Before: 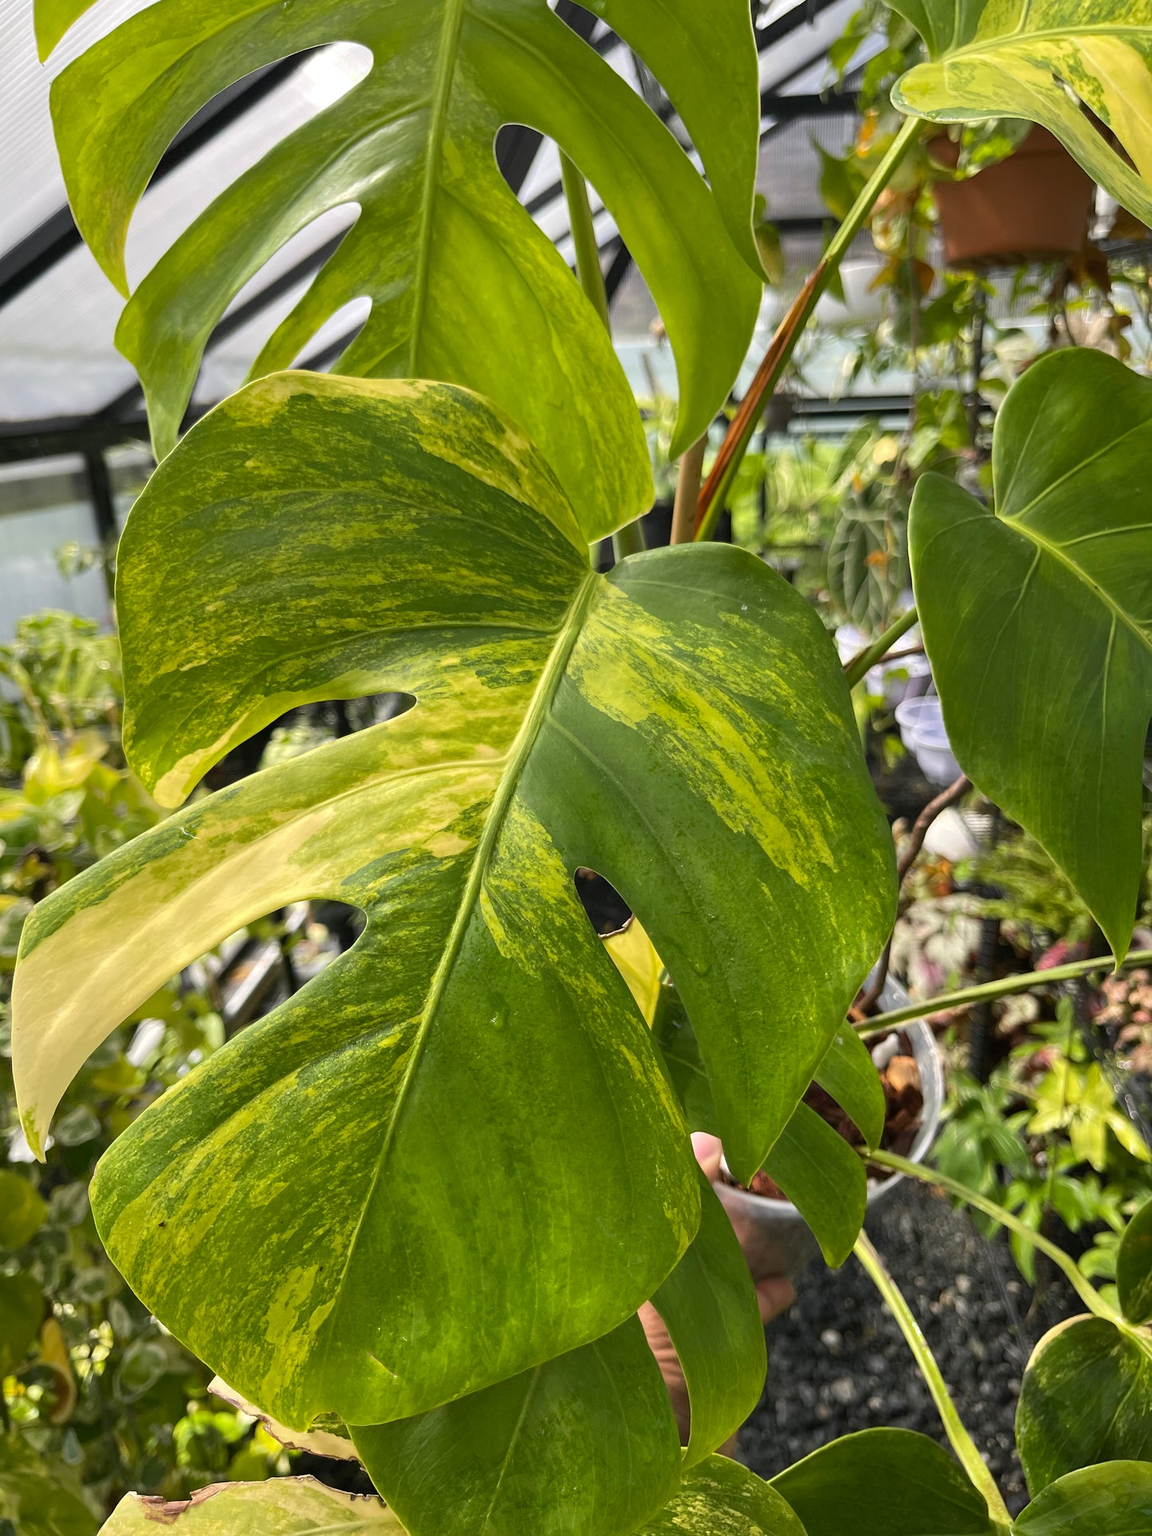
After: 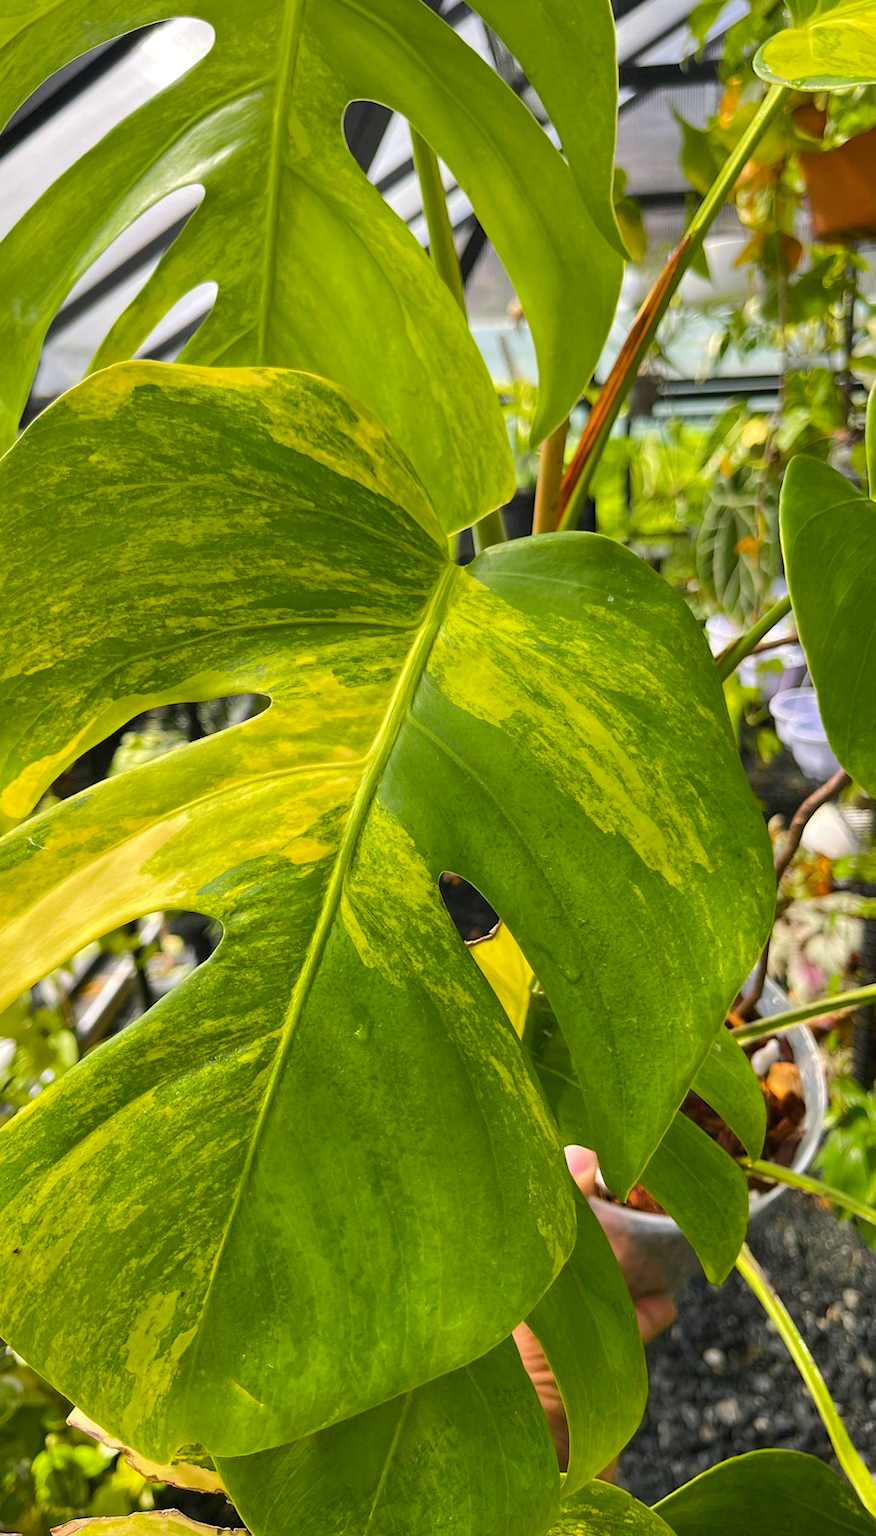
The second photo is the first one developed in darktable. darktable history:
crop: left 13.443%, right 13.31%
rotate and perspective: rotation -1°, crop left 0.011, crop right 0.989, crop top 0.025, crop bottom 0.975
color balance rgb: perceptual saturation grading › global saturation 25%, perceptual brilliance grading › mid-tones 10%, perceptual brilliance grading › shadows 15%, global vibrance 20%
